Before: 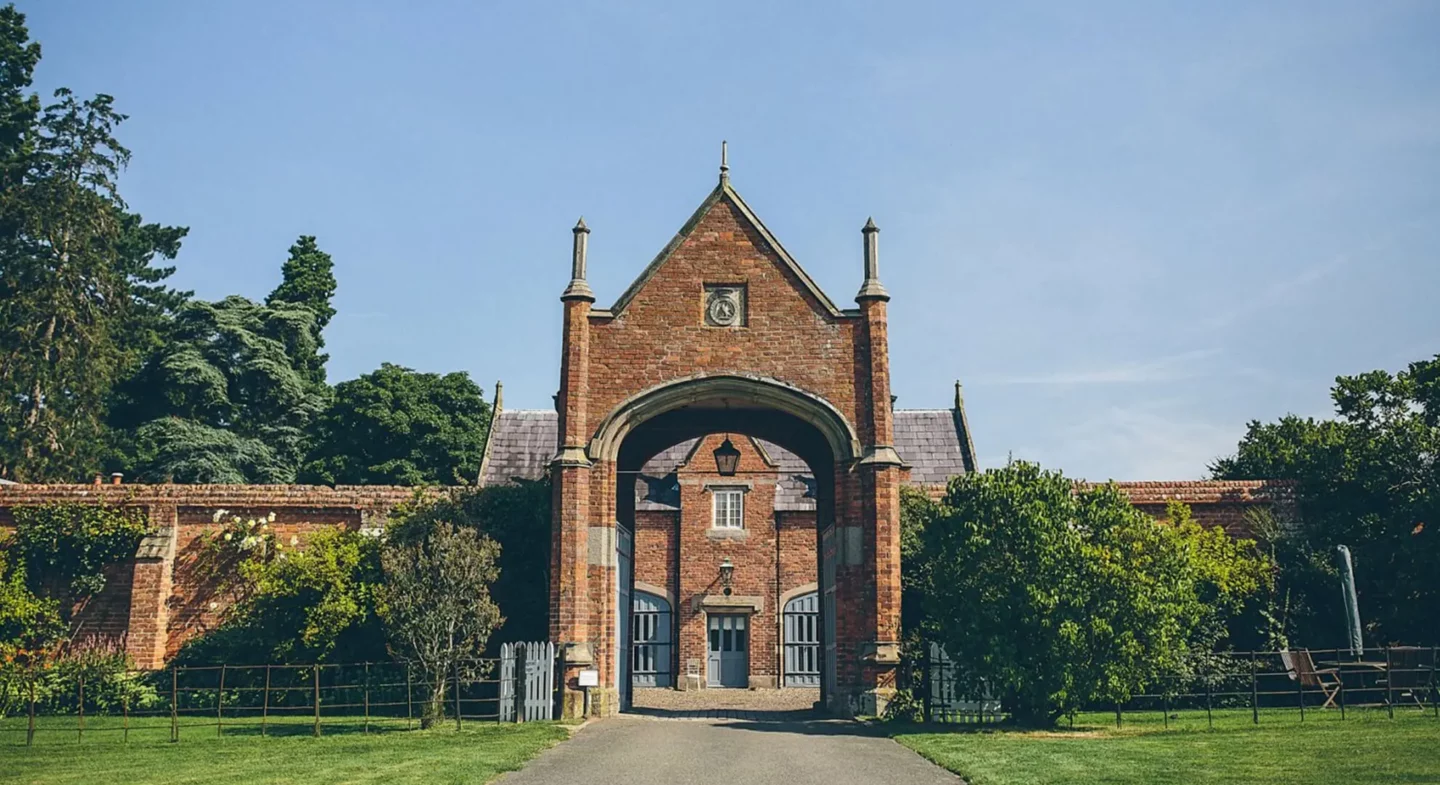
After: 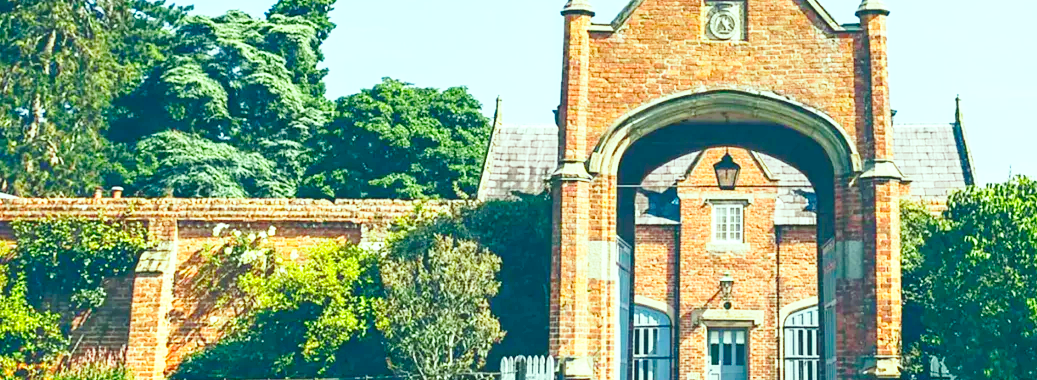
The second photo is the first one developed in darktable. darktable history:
white balance: red 1.009, blue 0.985
exposure: black level correction -0.005, exposure 1 EV, compensate highlight preservation false
base curve: curves: ch0 [(0, 0) (0.028, 0.03) (0.121, 0.232) (0.46, 0.748) (0.859, 0.968) (1, 1)], preserve colors none
crop: top 36.498%, right 27.964%, bottom 14.995%
color correction: highlights a* -7.33, highlights b* 1.26, shadows a* -3.55, saturation 1.4
